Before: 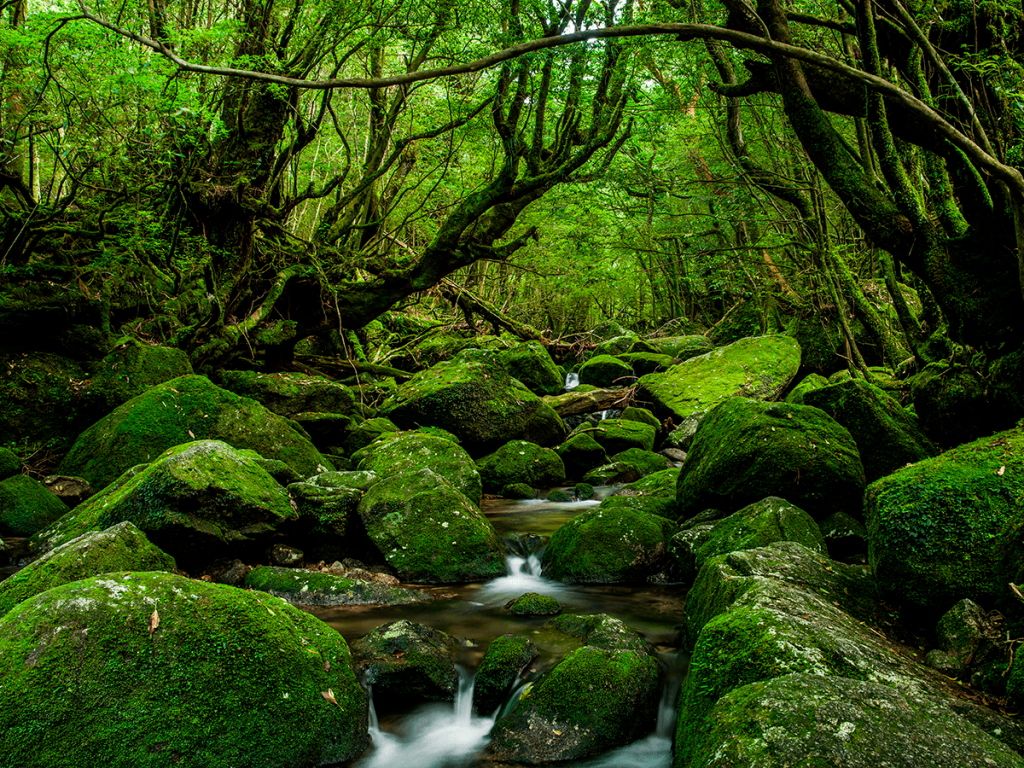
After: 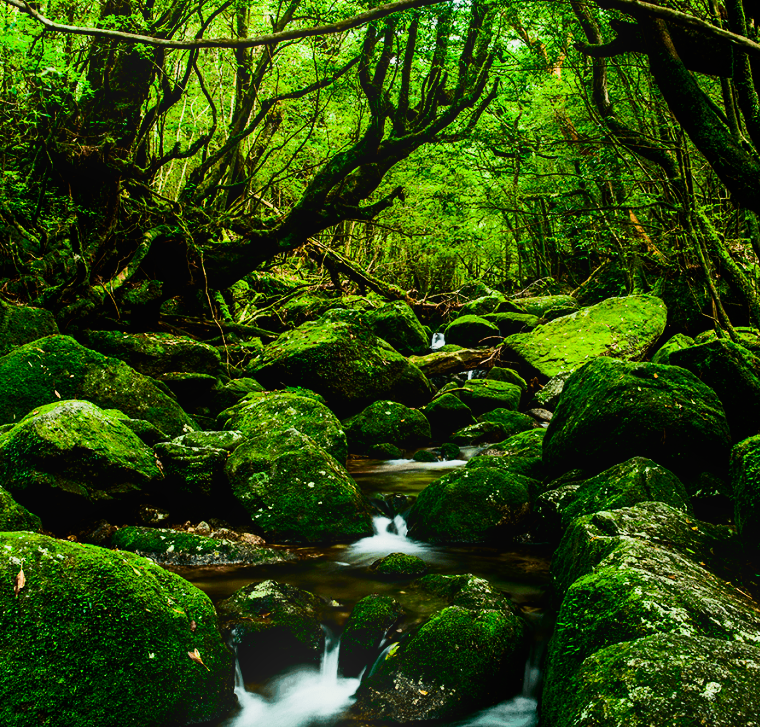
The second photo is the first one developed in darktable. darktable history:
contrast brightness saturation: contrast 0.4, brightness 0.1, saturation 0.21
color balance rgb: perceptual saturation grading › global saturation 10%
crop and rotate: left 13.15%, top 5.251%, right 12.609%
bloom: size 16%, threshold 98%, strength 20%
filmic rgb: black relative exposure -8.54 EV, white relative exposure 5.52 EV, hardness 3.39, contrast 1.016
